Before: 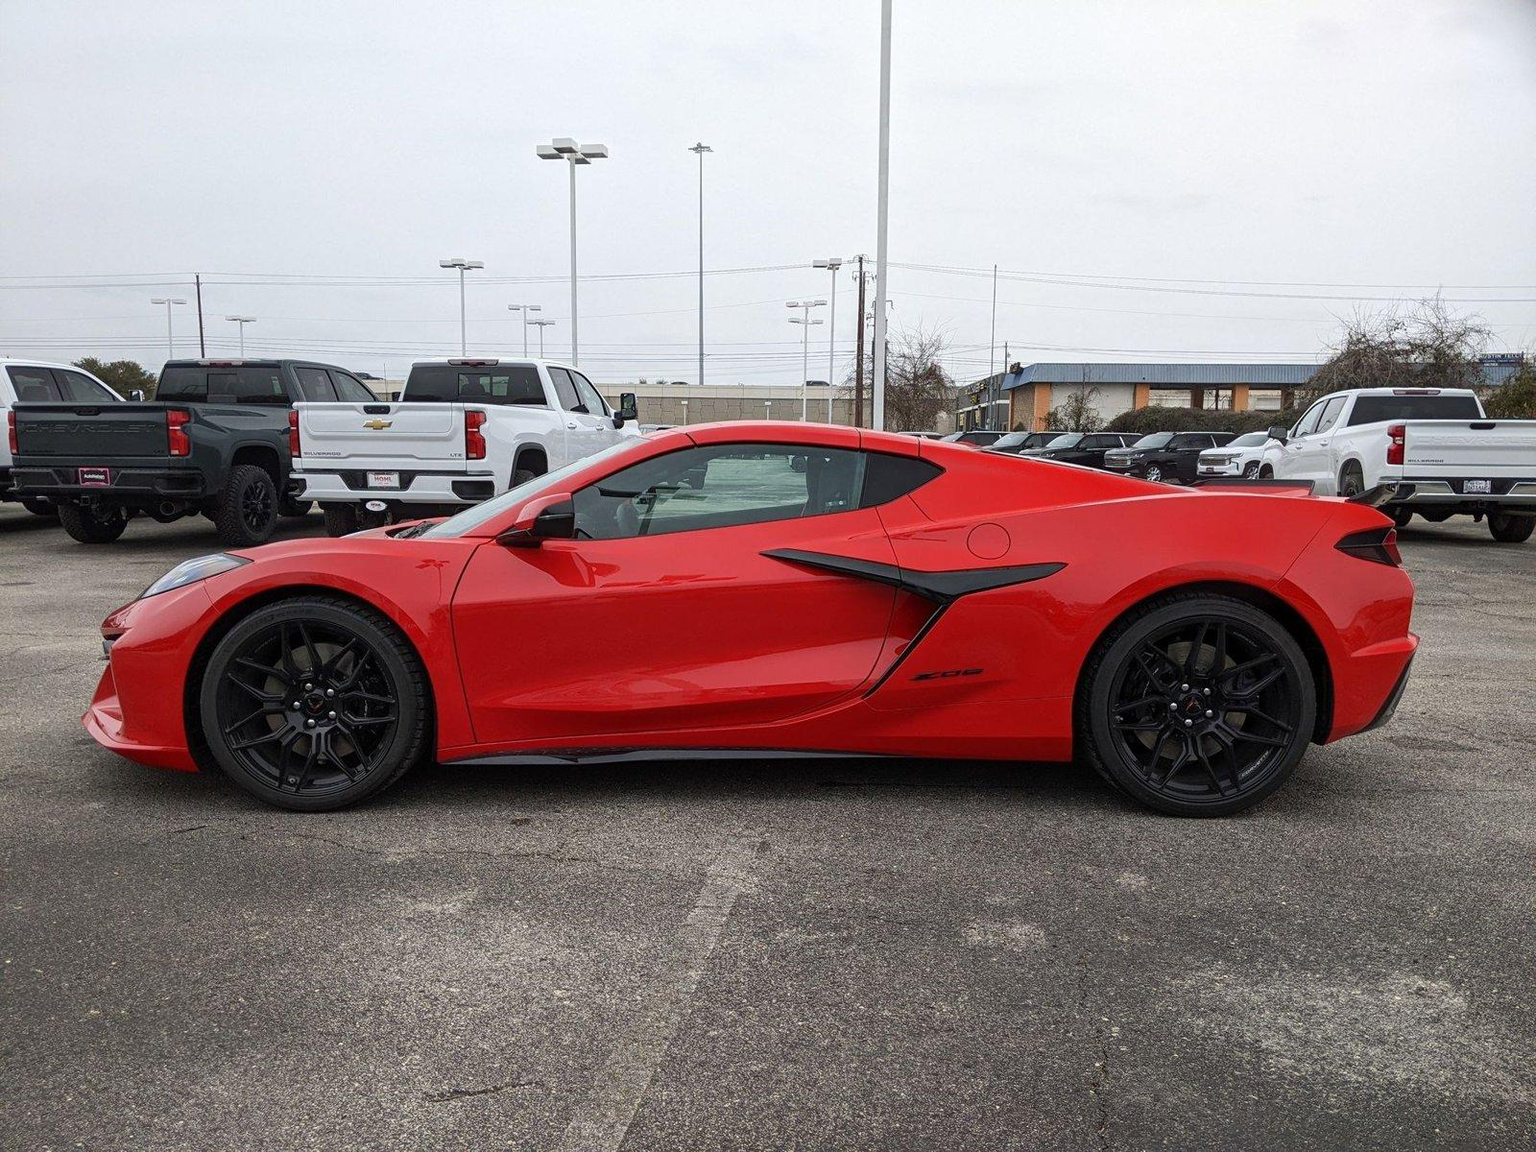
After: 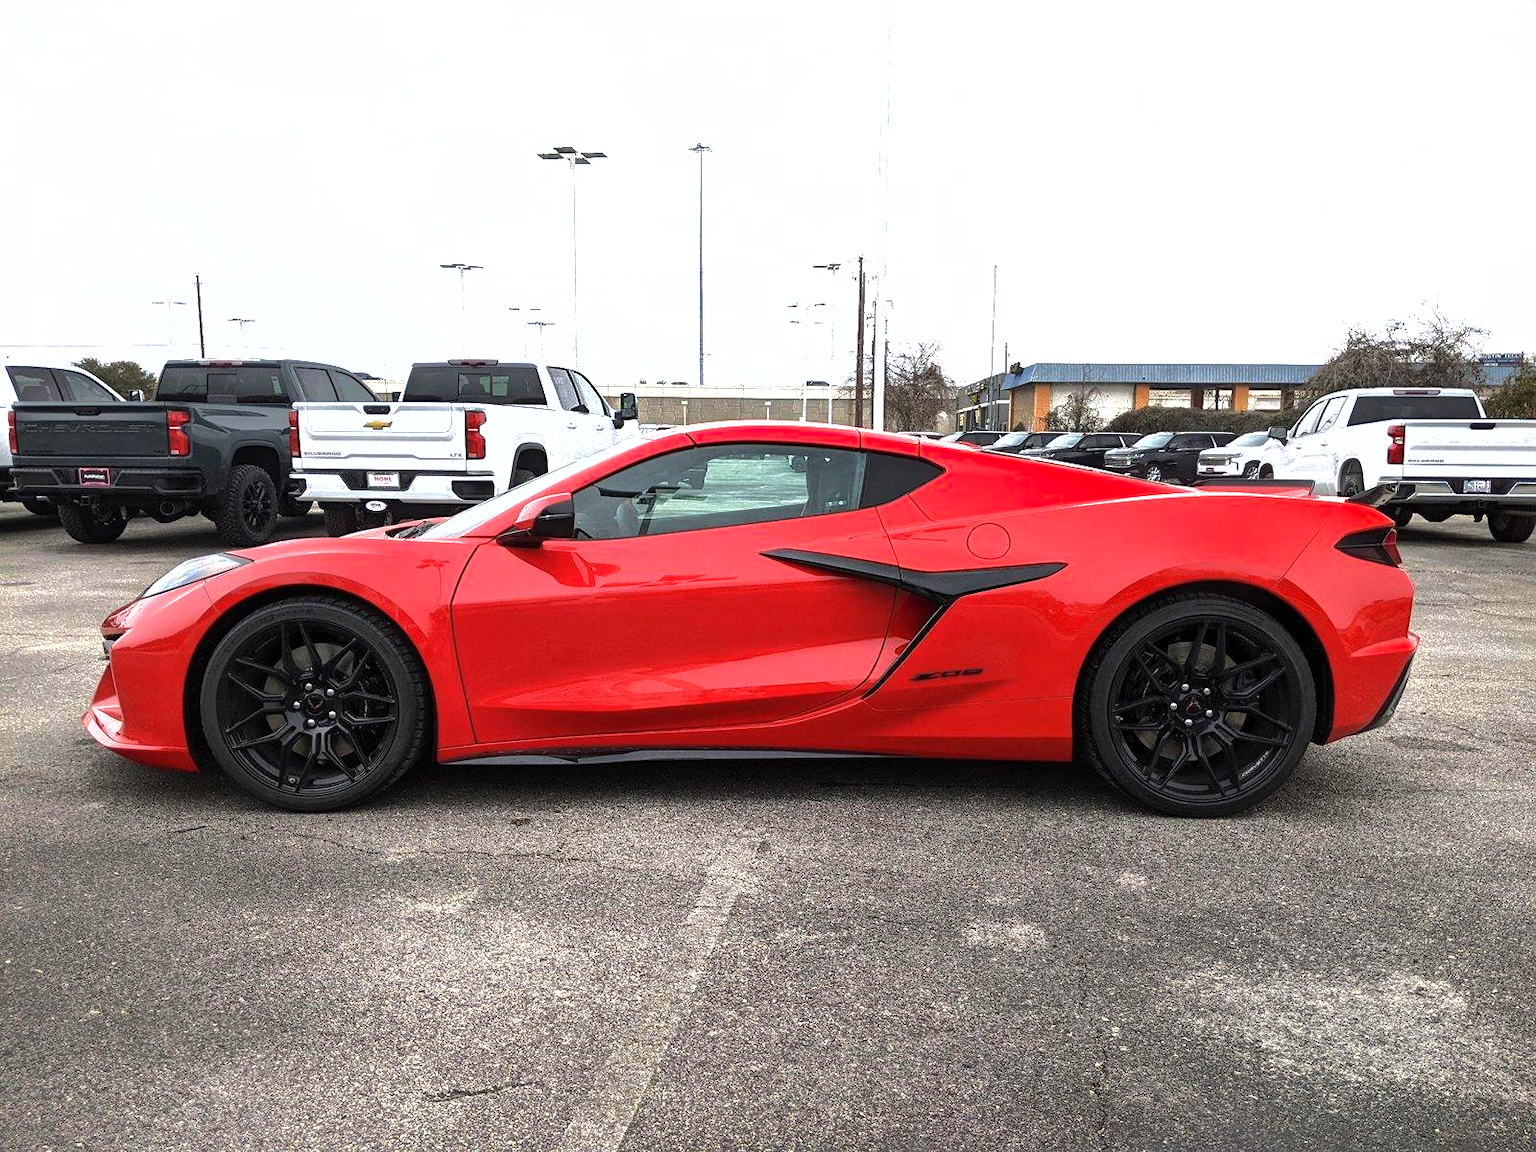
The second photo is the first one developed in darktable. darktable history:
tone equalizer: -8 EV -0.75 EV, -7 EV -0.7 EV, -6 EV -0.6 EV, -5 EV -0.4 EV, -3 EV 0.4 EV, -2 EV 0.6 EV, -1 EV 0.7 EV, +0 EV 0.75 EV, edges refinement/feathering 500, mask exposure compensation -1.57 EV, preserve details no
shadows and highlights: shadows 40, highlights -60
exposure: exposure 0.6 EV, compensate highlight preservation false
